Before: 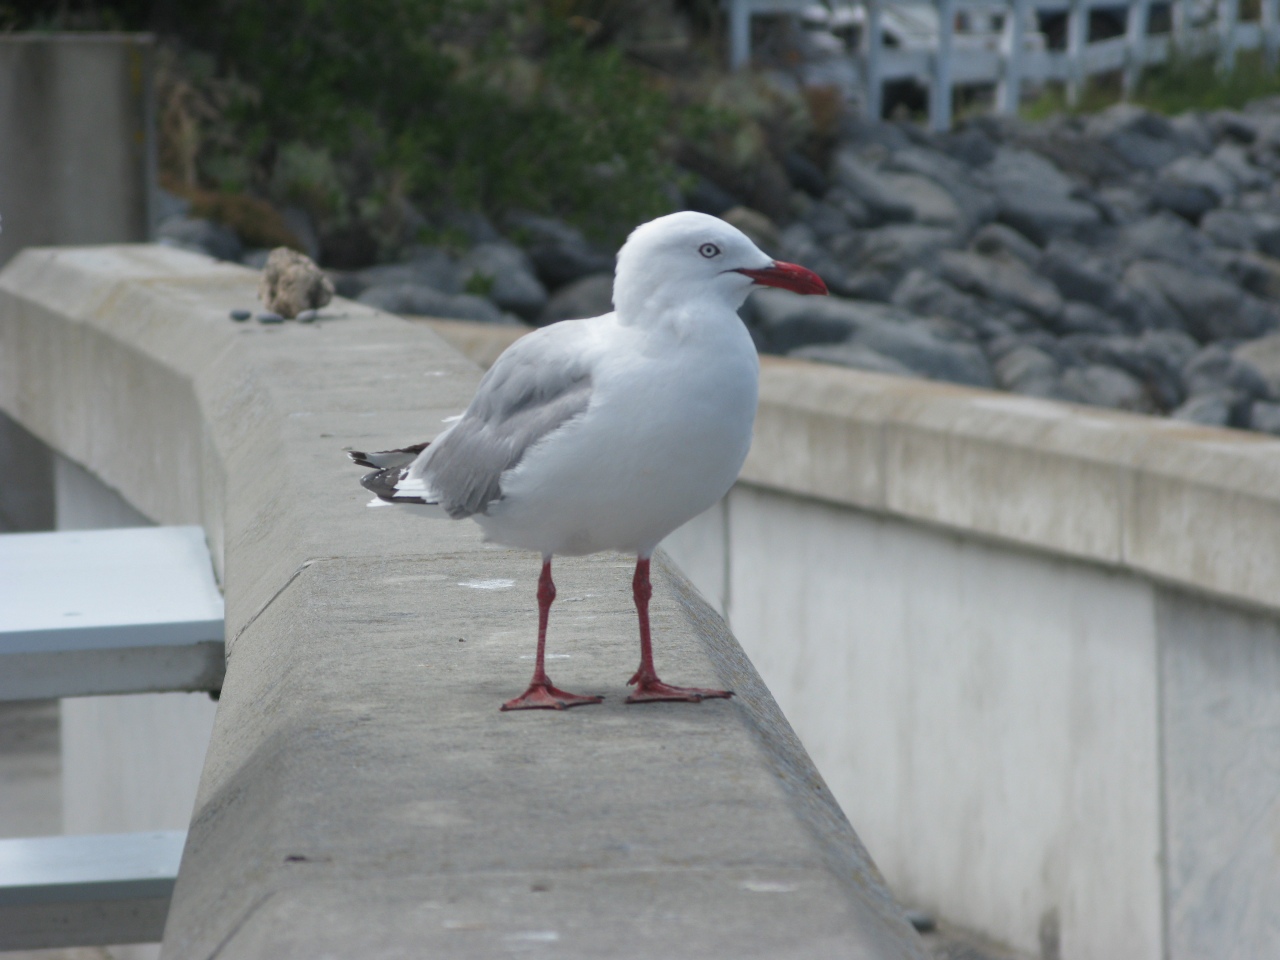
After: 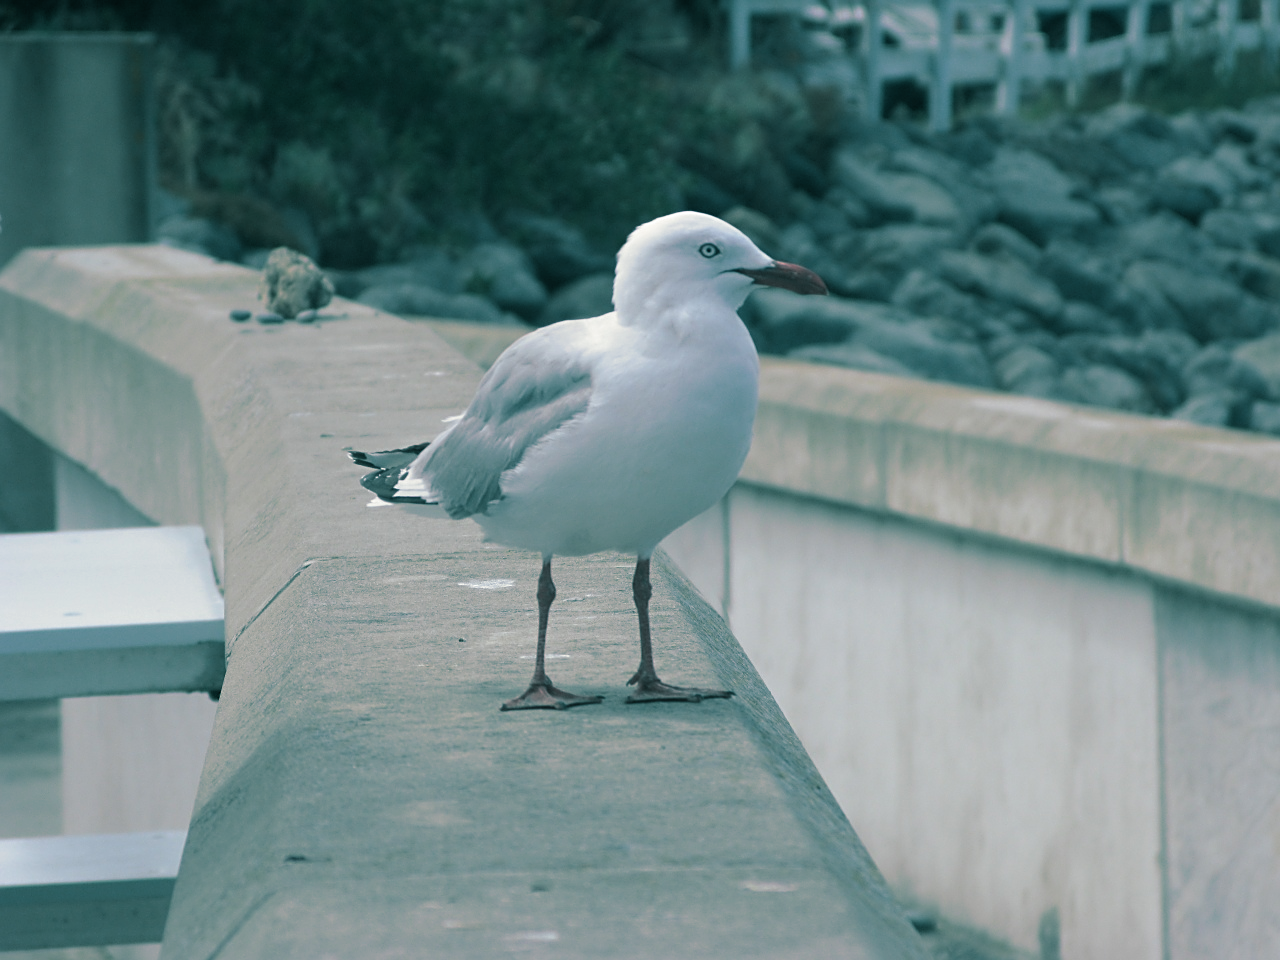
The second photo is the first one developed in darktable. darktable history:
sharpen: on, module defaults
split-toning: shadows › hue 186.43°, highlights › hue 49.29°, compress 30.29%
